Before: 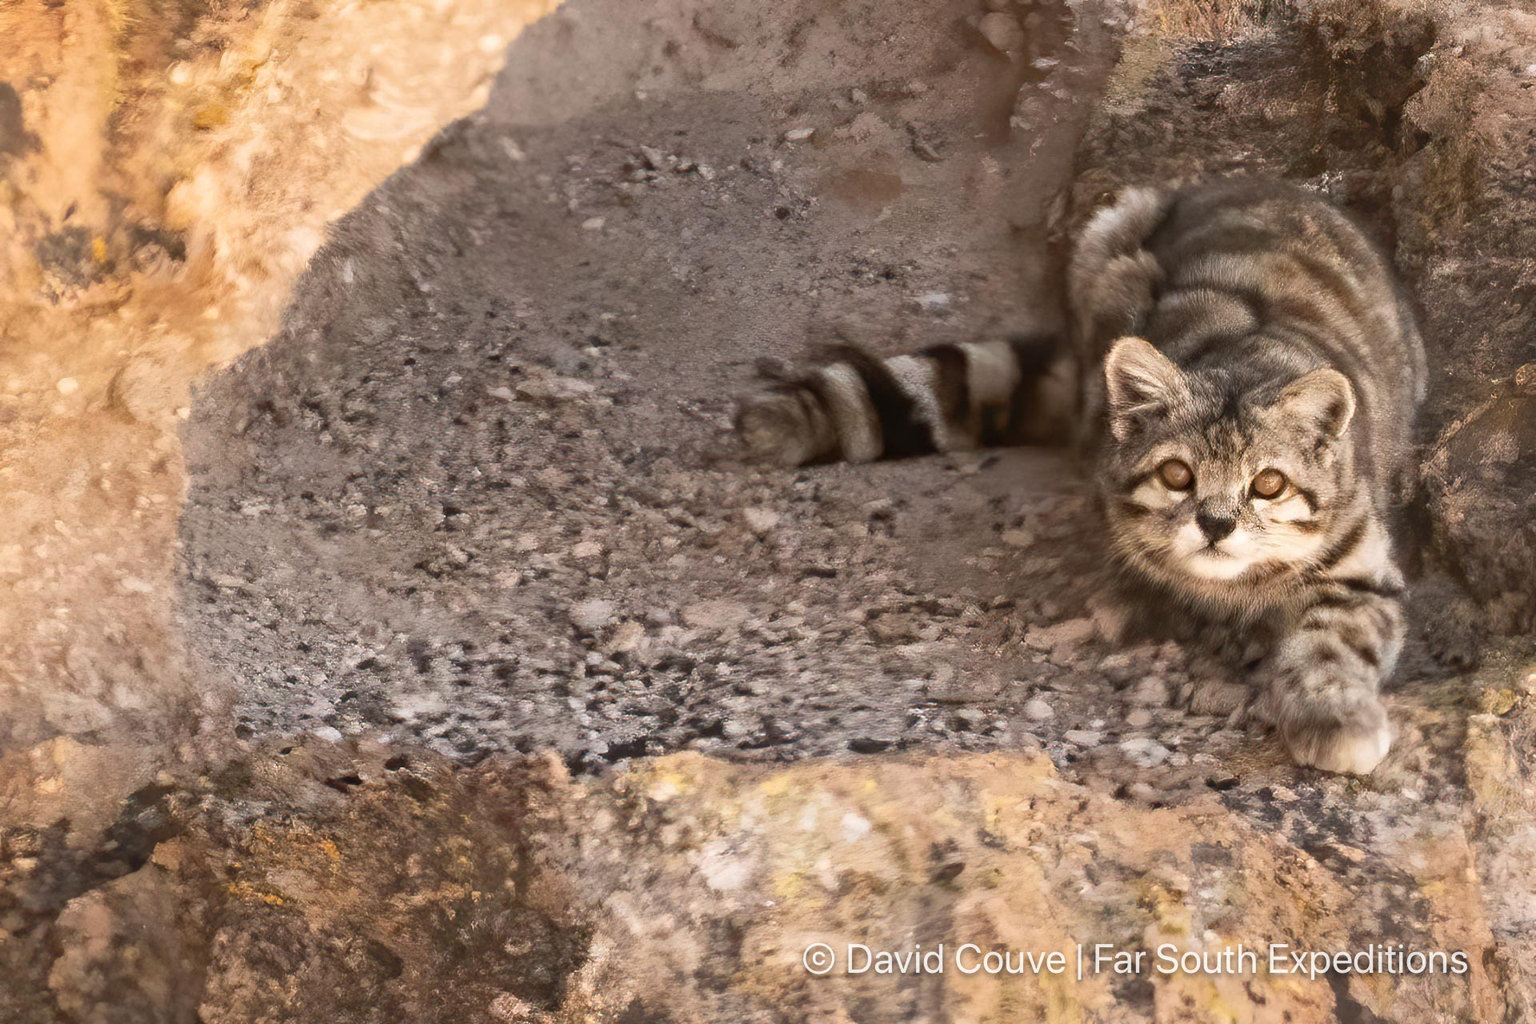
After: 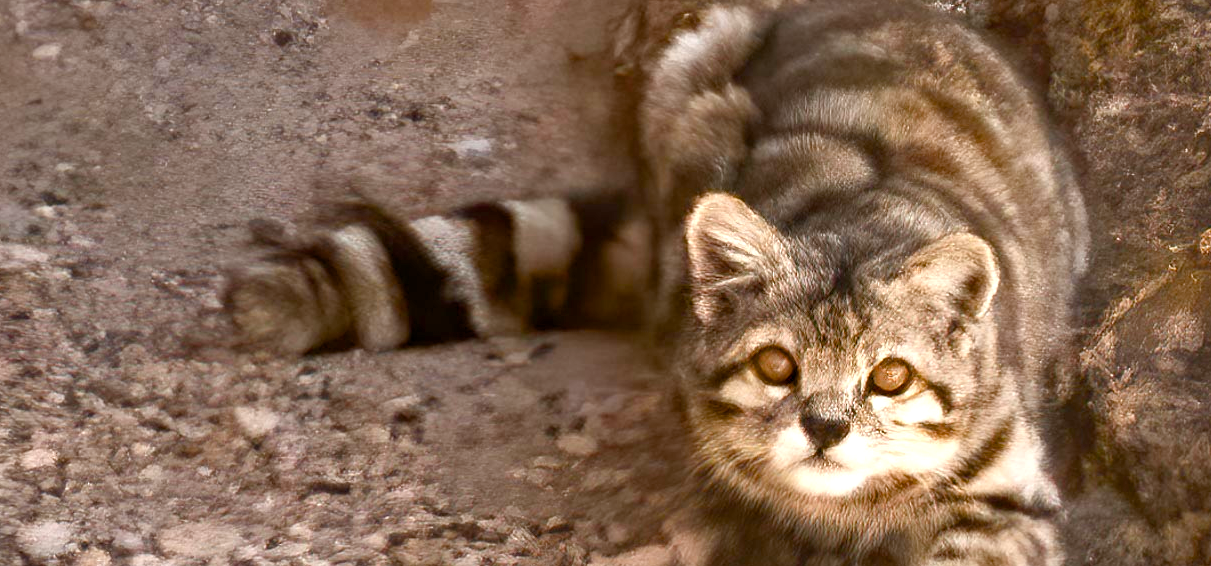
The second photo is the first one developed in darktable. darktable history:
color balance rgb: global offset › luminance -0.291%, global offset › hue 260.94°, linear chroma grading › global chroma 0.399%, perceptual saturation grading › global saturation 20%, perceptual saturation grading › highlights -25.157%, perceptual saturation grading › shadows 49.304%, perceptual brilliance grading › global brilliance 11.777%
crop: left 36.203%, top 17.821%, right 0.688%, bottom 37.897%
